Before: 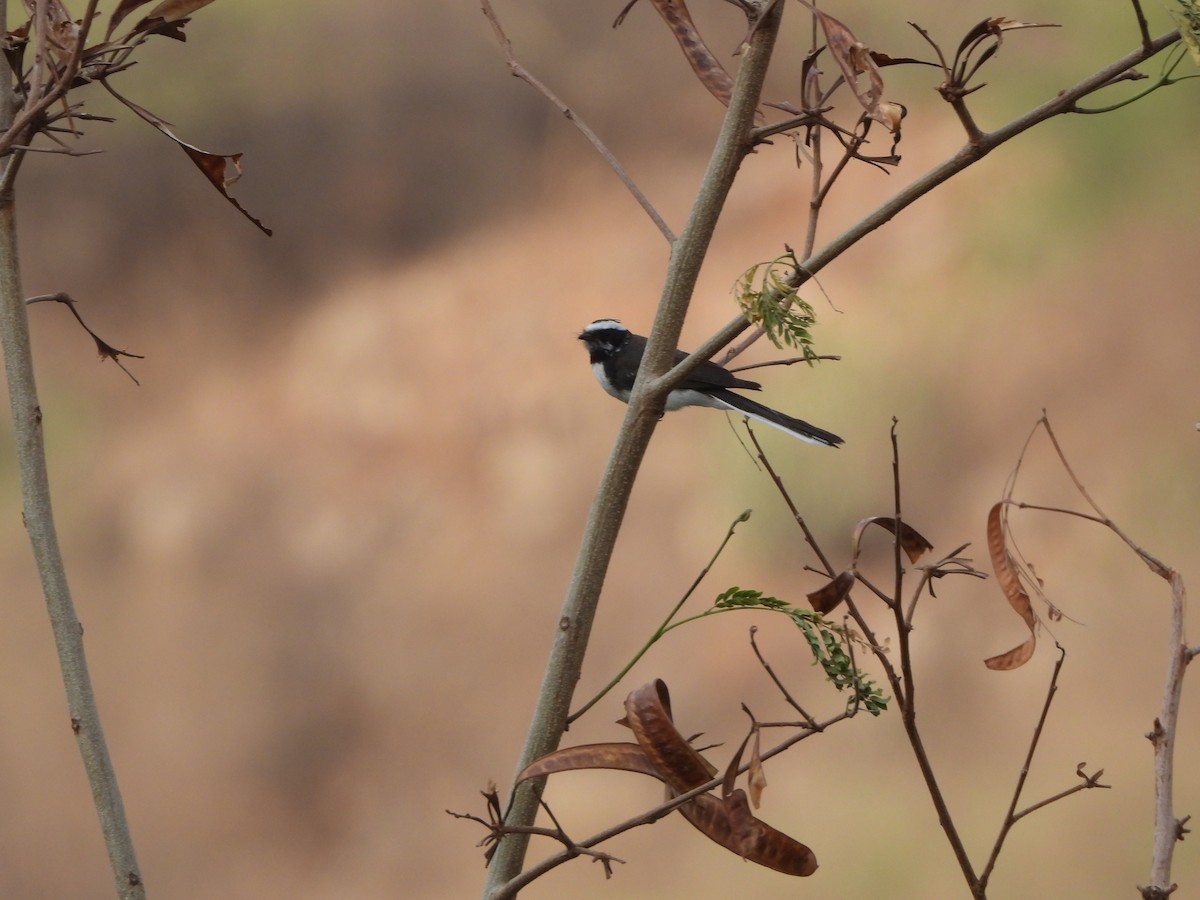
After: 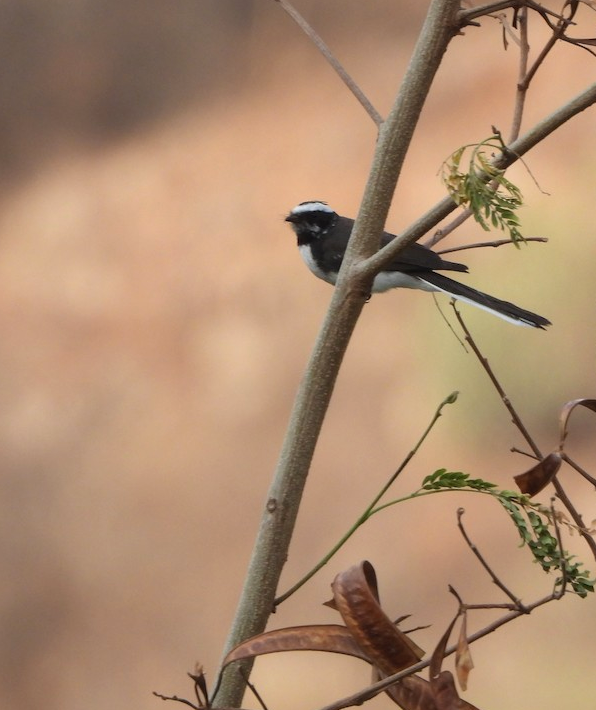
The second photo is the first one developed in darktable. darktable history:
crop and rotate: angle 0.022°, left 24.434%, top 13.098%, right 25.864%, bottom 7.954%
exposure: black level correction 0, exposure 0.3 EV, compensate highlight preservation false
